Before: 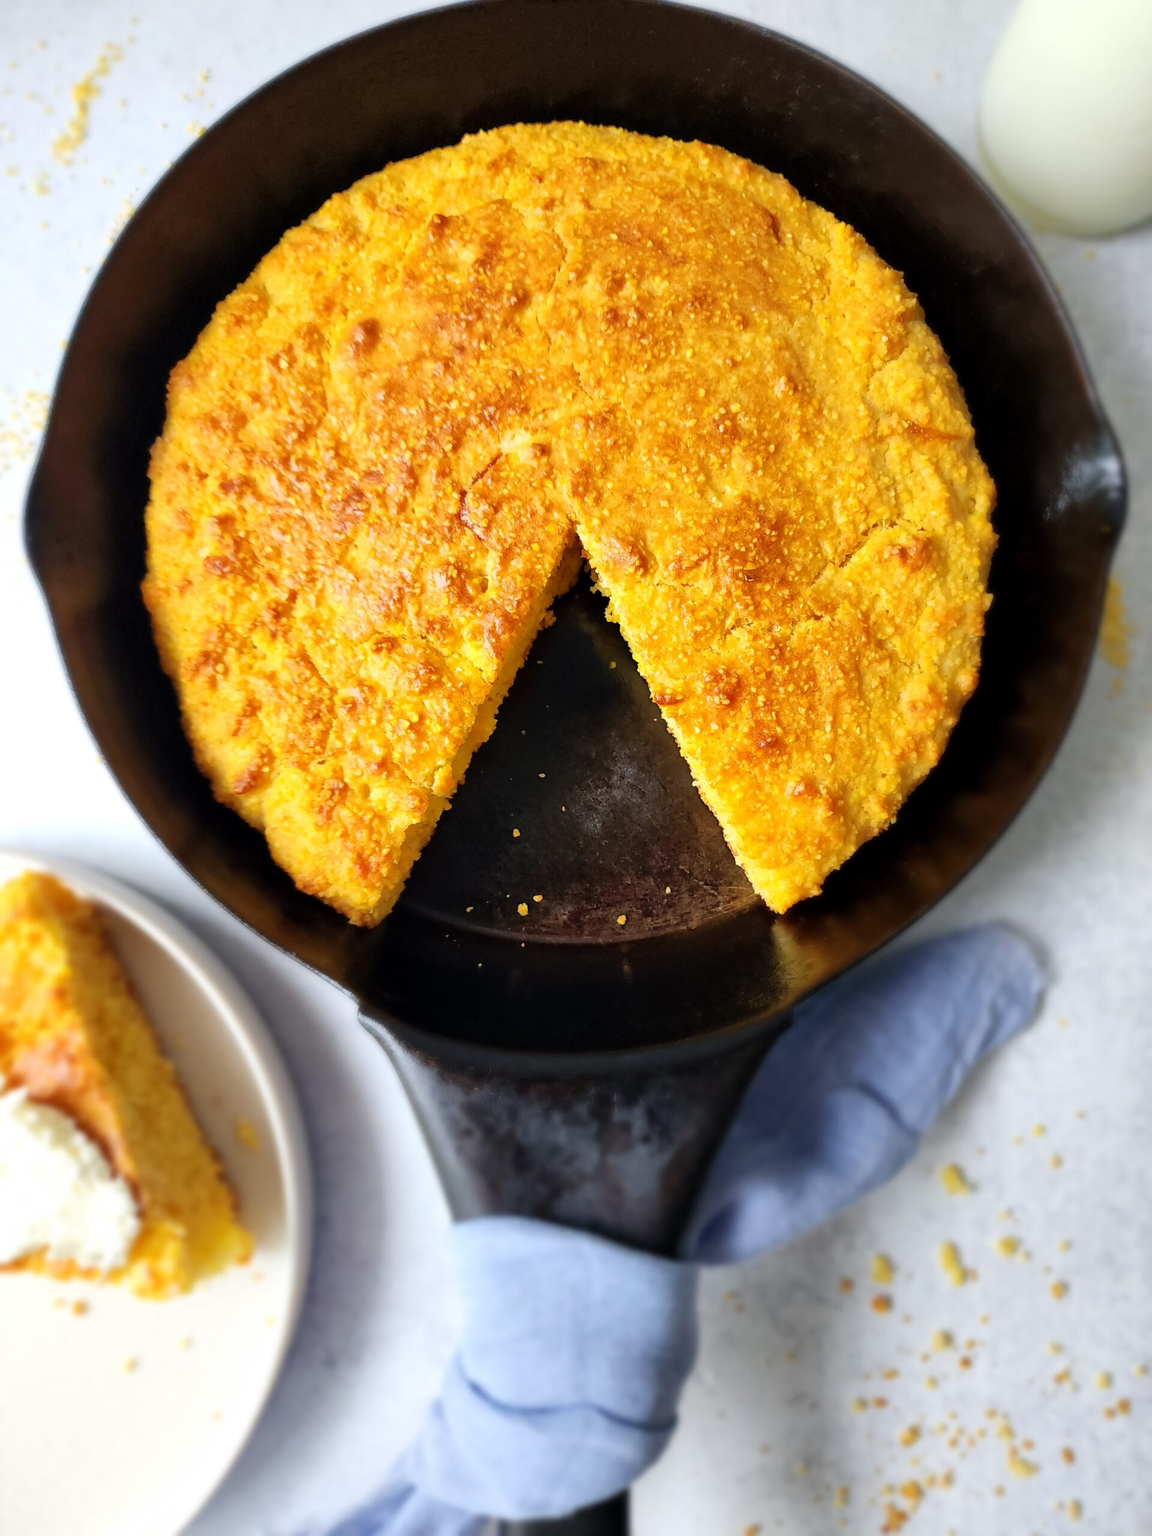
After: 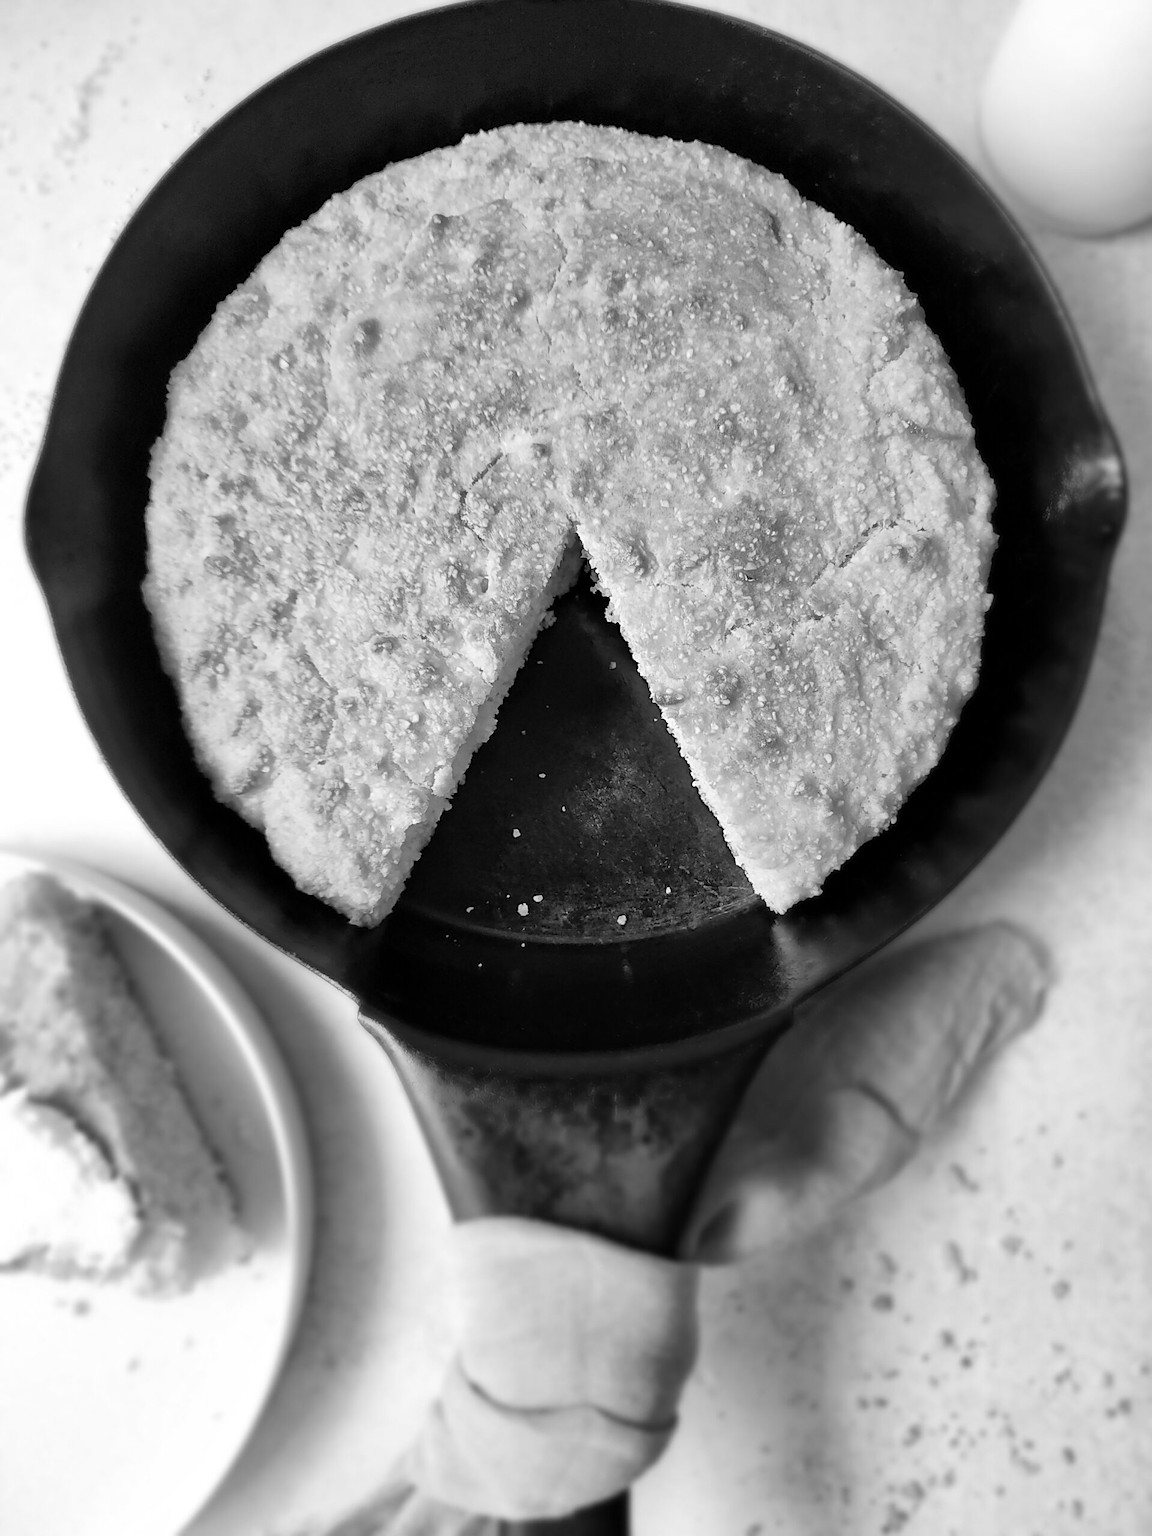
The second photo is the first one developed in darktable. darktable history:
tone equalizer: on, module defaults
monochrome: on, module defaults
sharpen: on, module defaults
